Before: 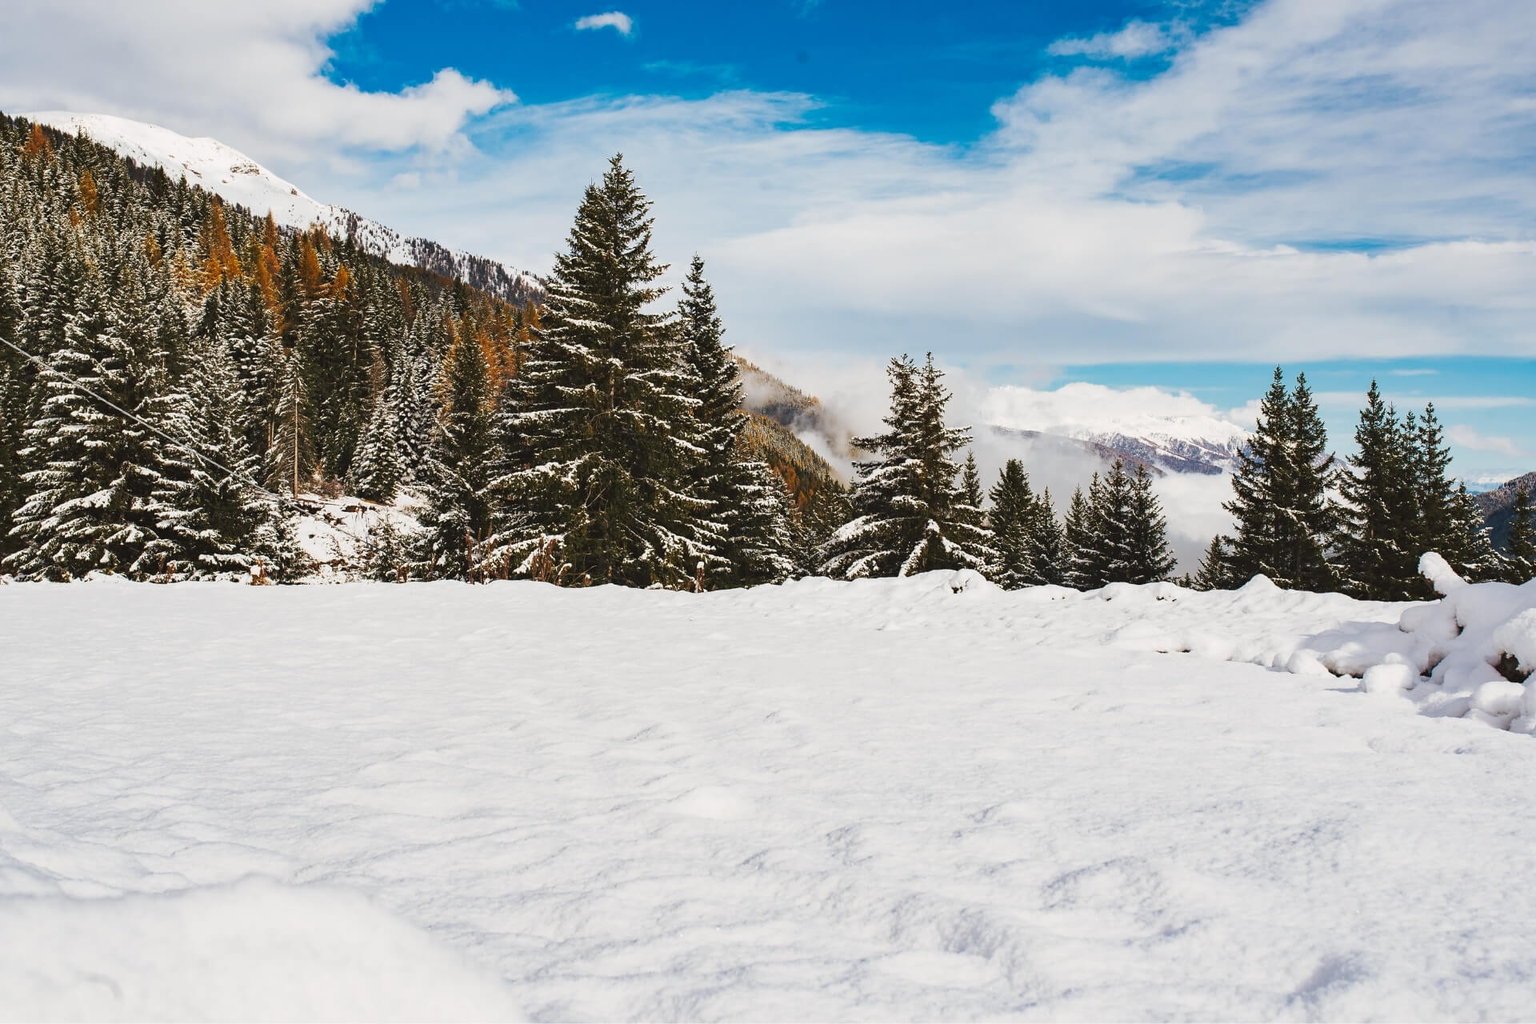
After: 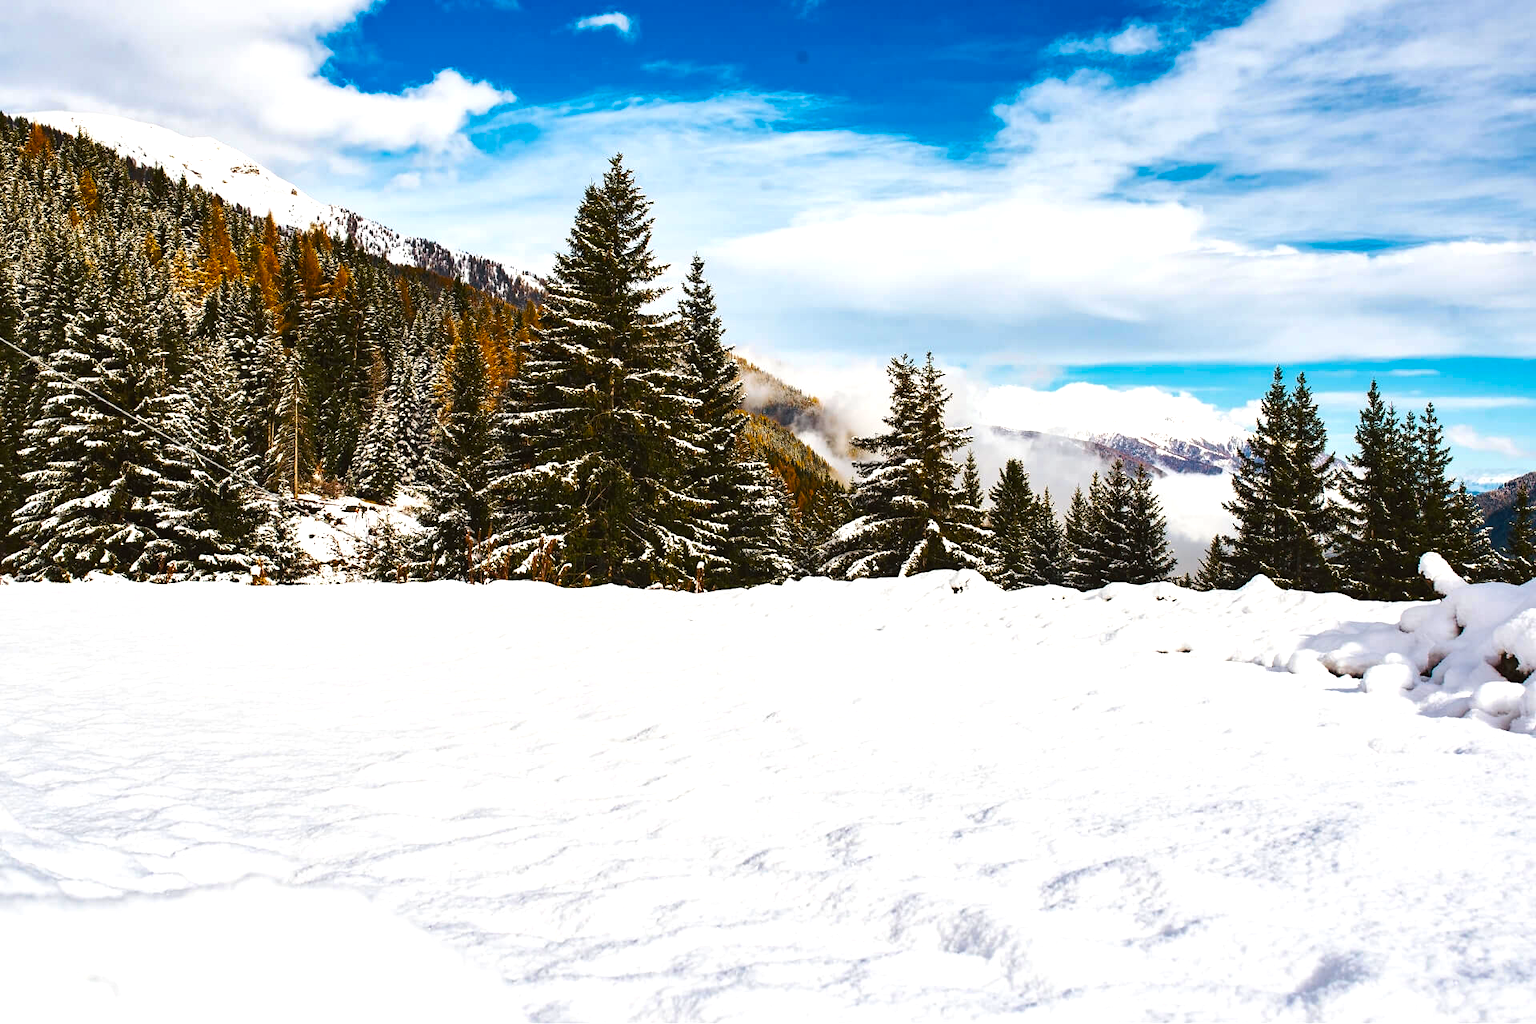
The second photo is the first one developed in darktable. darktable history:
color balance rgb: linear chroma grading › global chroma 9%, perceptual saturation grading › global saturation 36%, perceptual saturation grading › shadows 35%, perceptual brilliance grading › global brilliance 15%, perceptual brilliance grading › shadows -35%, global vibrance 15%
local contrast: mode bilateral grid, contrast 20, coarseness 50, detail 120%, midtone range 0.2
